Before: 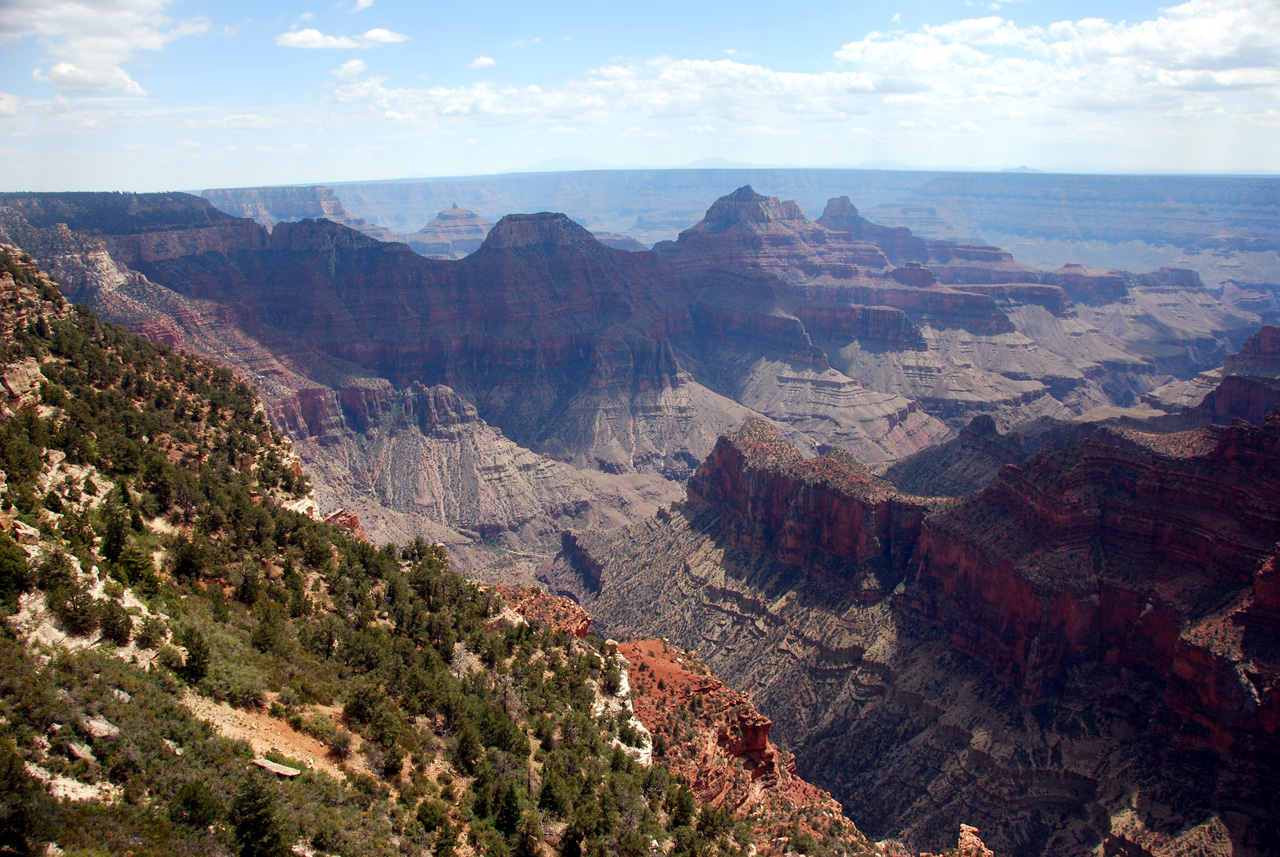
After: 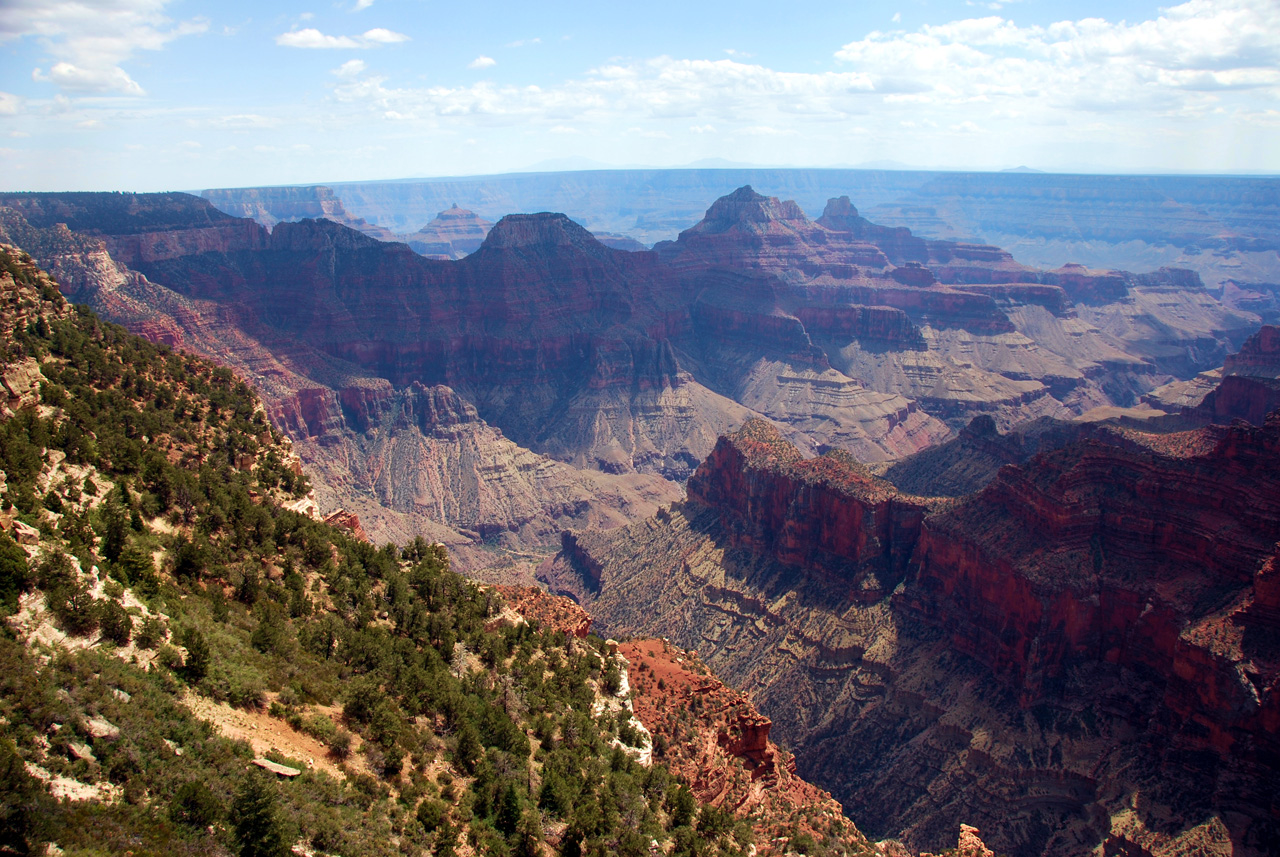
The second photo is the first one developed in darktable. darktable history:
fill light: on, module defaults
velvia: strength 40%
